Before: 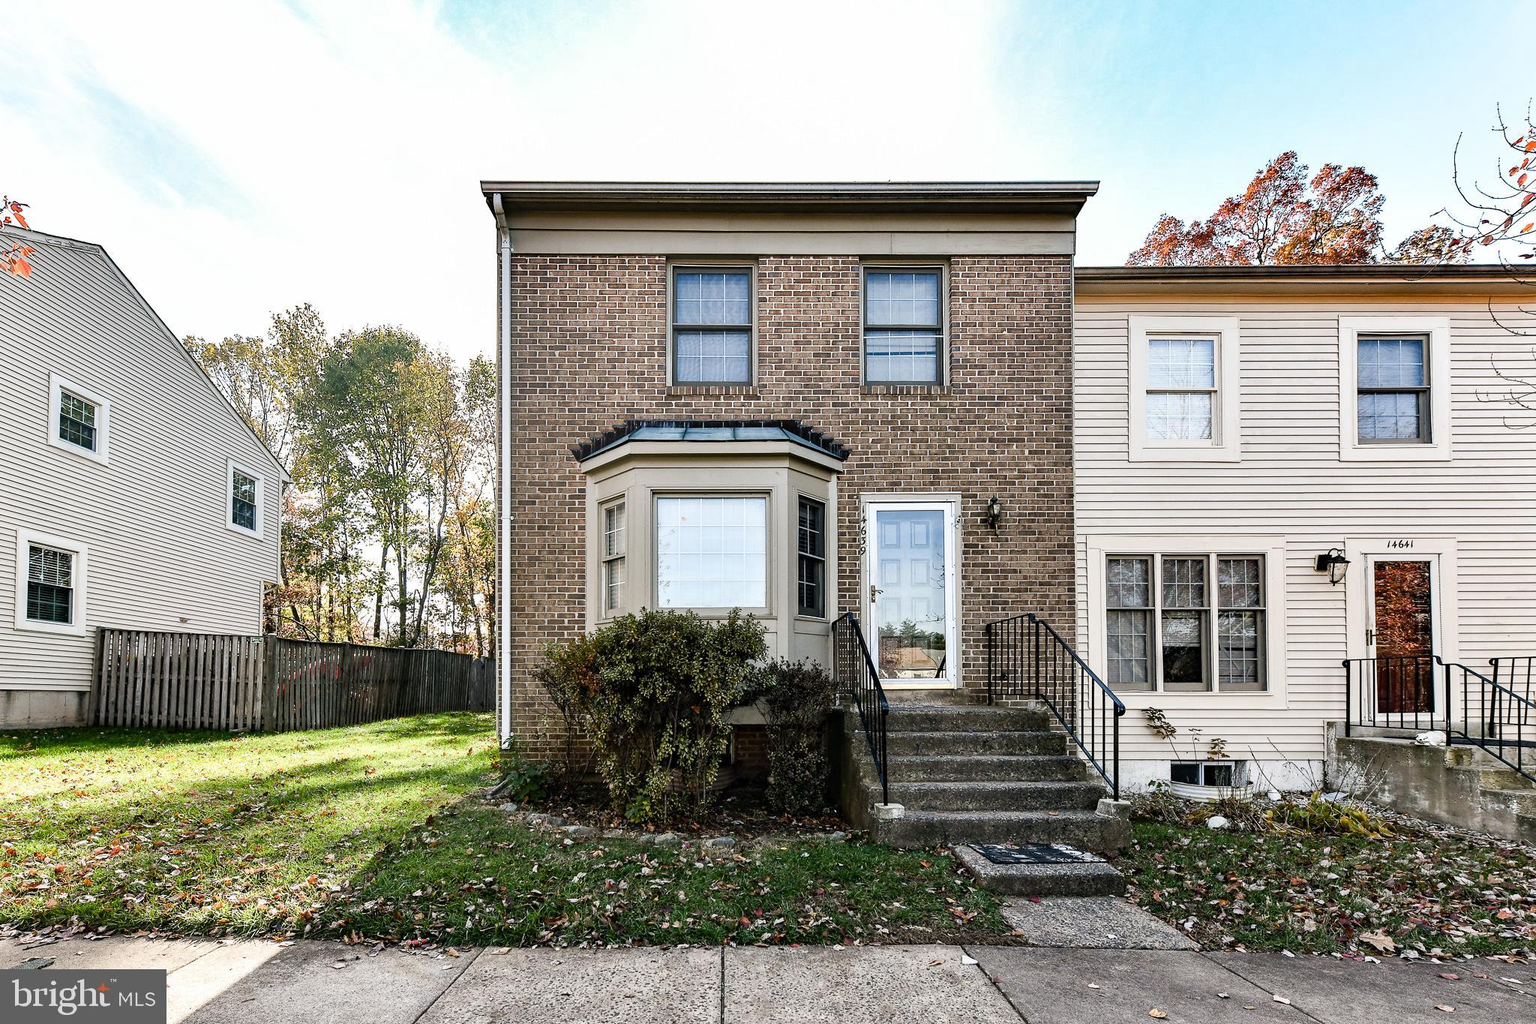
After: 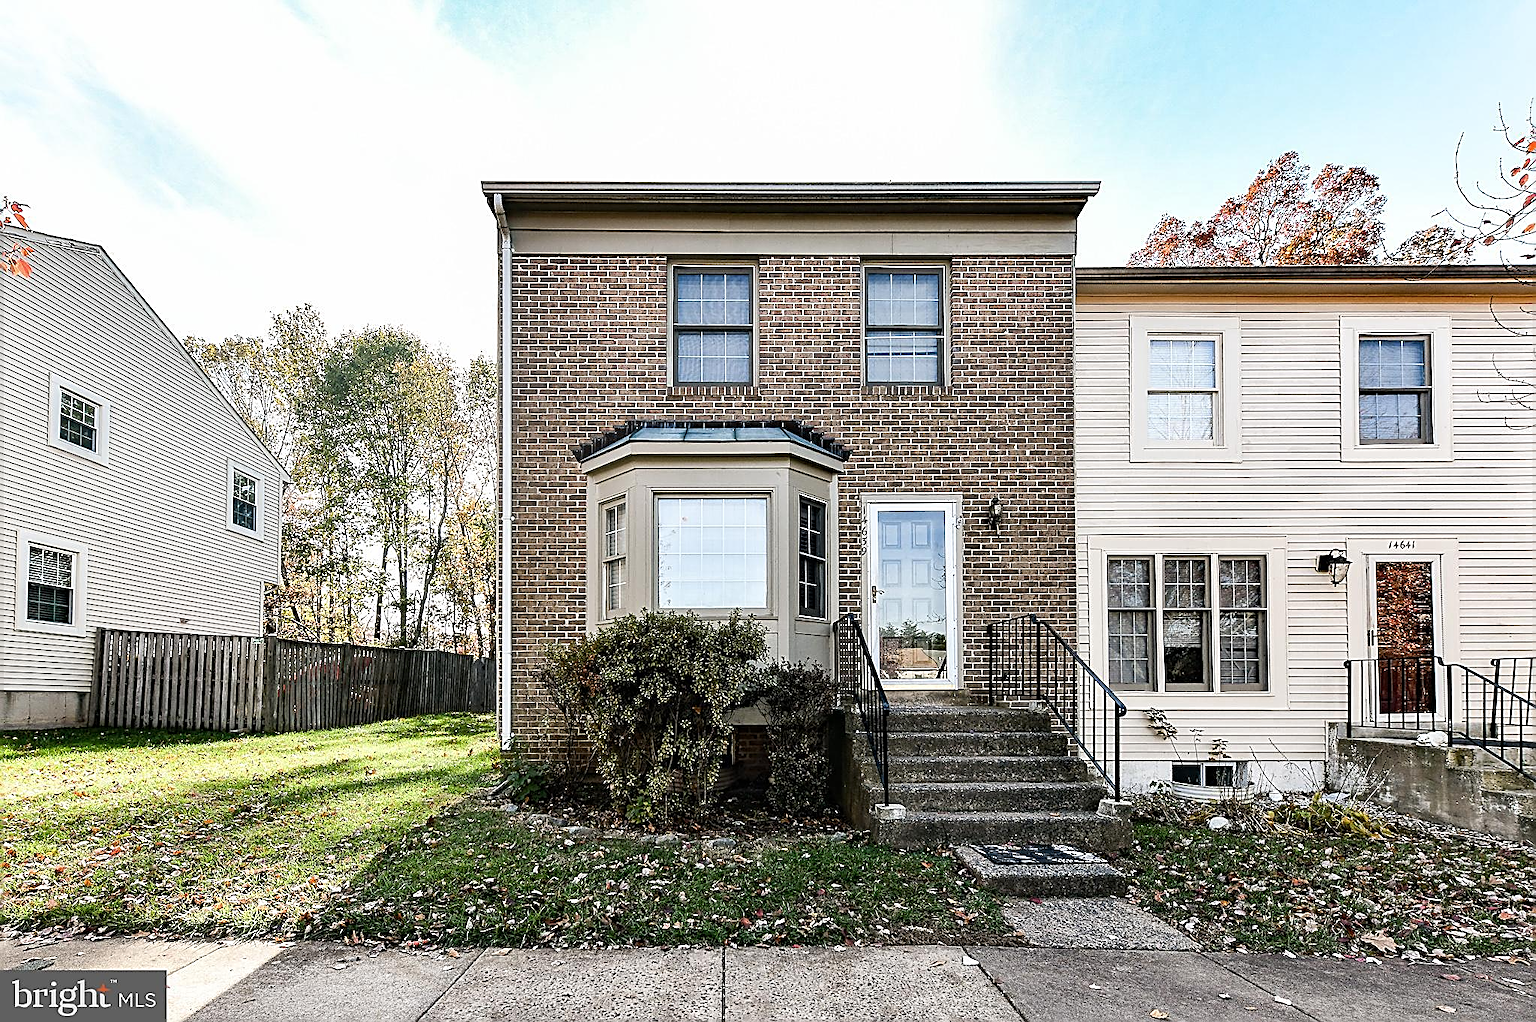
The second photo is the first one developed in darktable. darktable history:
sharpen: amount 1
crop: top 0.05%, bottom 0.098%
